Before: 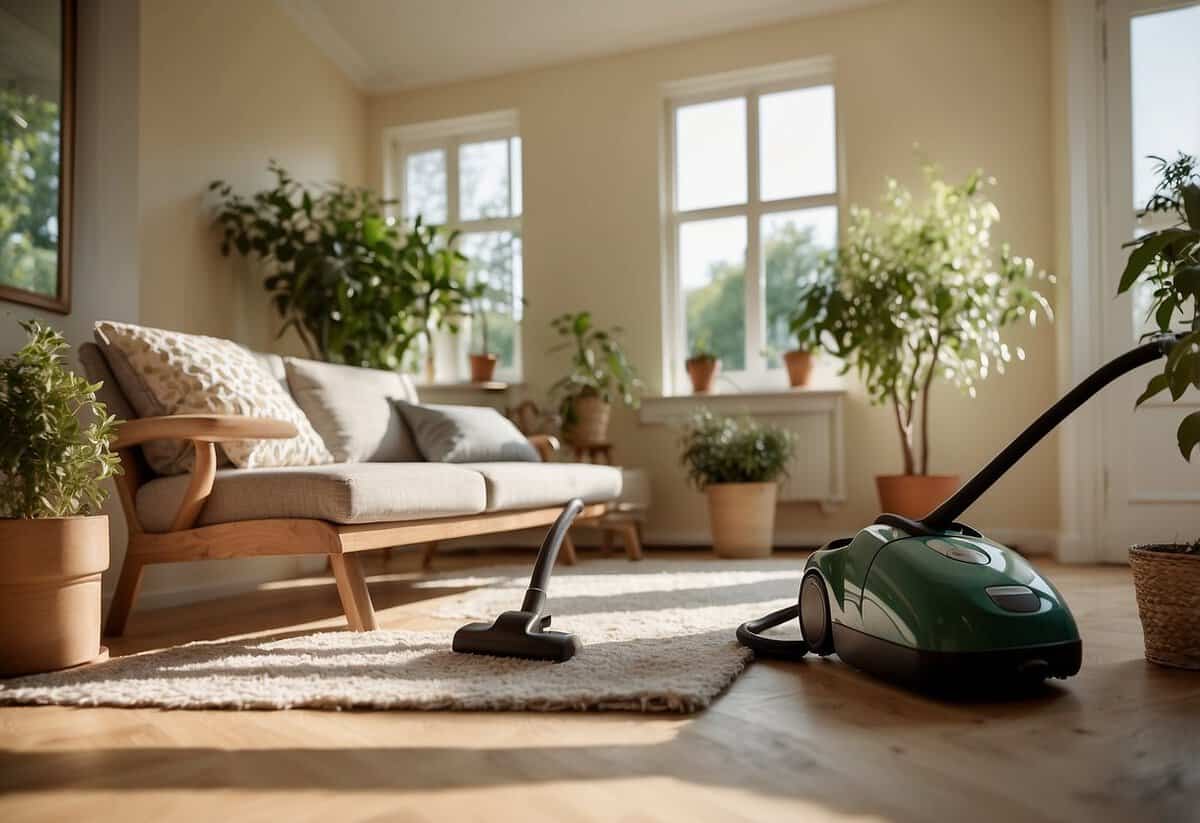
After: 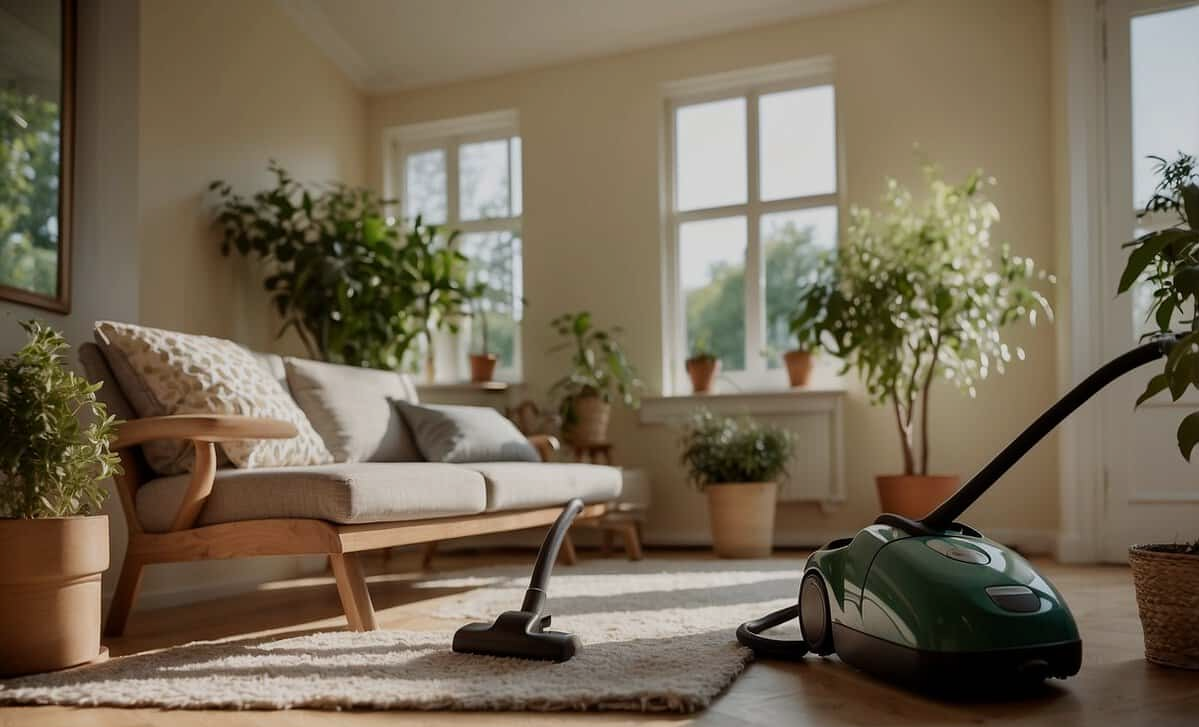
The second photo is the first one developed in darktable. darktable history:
crop and rotate: top 0%, bottom 11.576%
exposure: exposure -0.491 EV, compensate exposure bias true, compensate highlight preservation false
